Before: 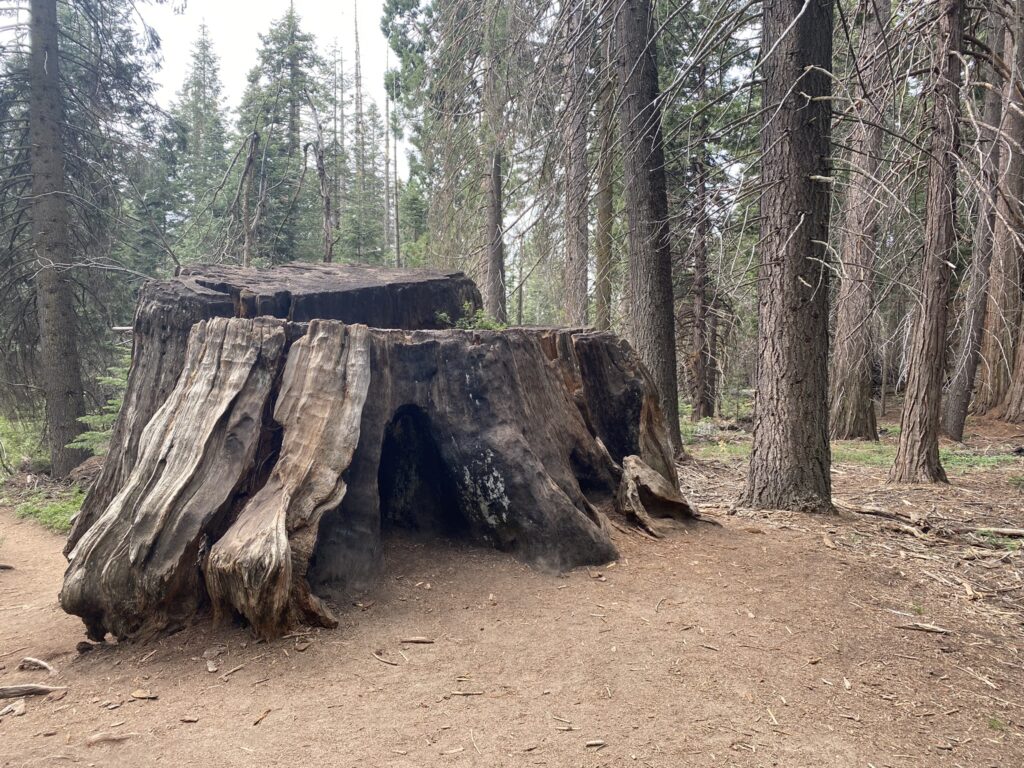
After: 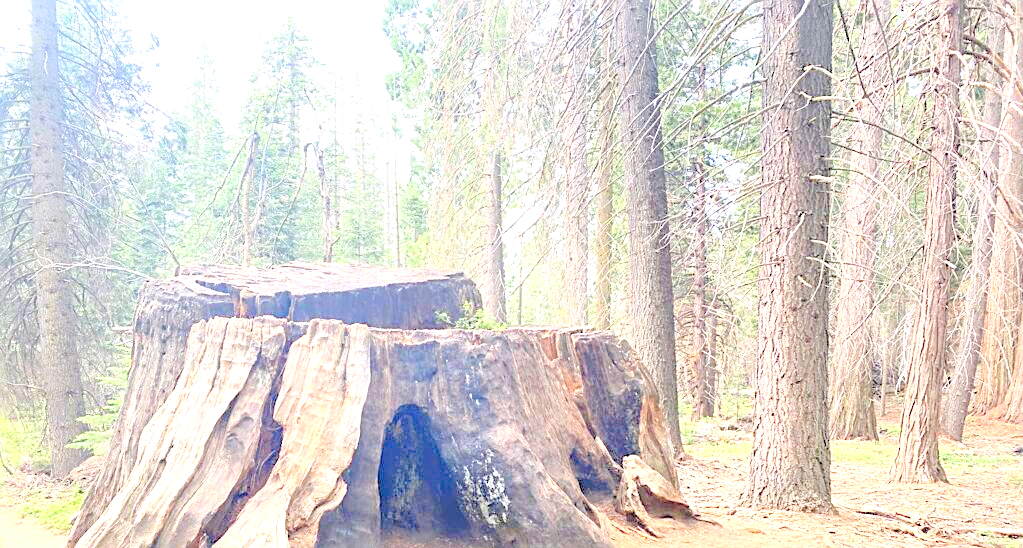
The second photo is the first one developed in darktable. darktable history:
crop: right 0%, bottom 28.643%
color zones: curves: ch0 [(0.25, 0.5) (0.428, 0.473) (0.75, 0.5)]; ch1 [(0.243, 0.479) (0.398, 0.452) (0.75, 0.5)]
base curve: curves: ch0 [(0, 0) (0.297, 0.298) (1, 1)], preserve colors none
exposure: black level correction 0, exposure 0.703 EV, compensate highlight preservation false
contrast brightness saturation: contrast 0.096, brightness 0.303, saturation 0.138
sharpen: on, module defaults
levels: levels [0.008, 0.318, 0.836]
